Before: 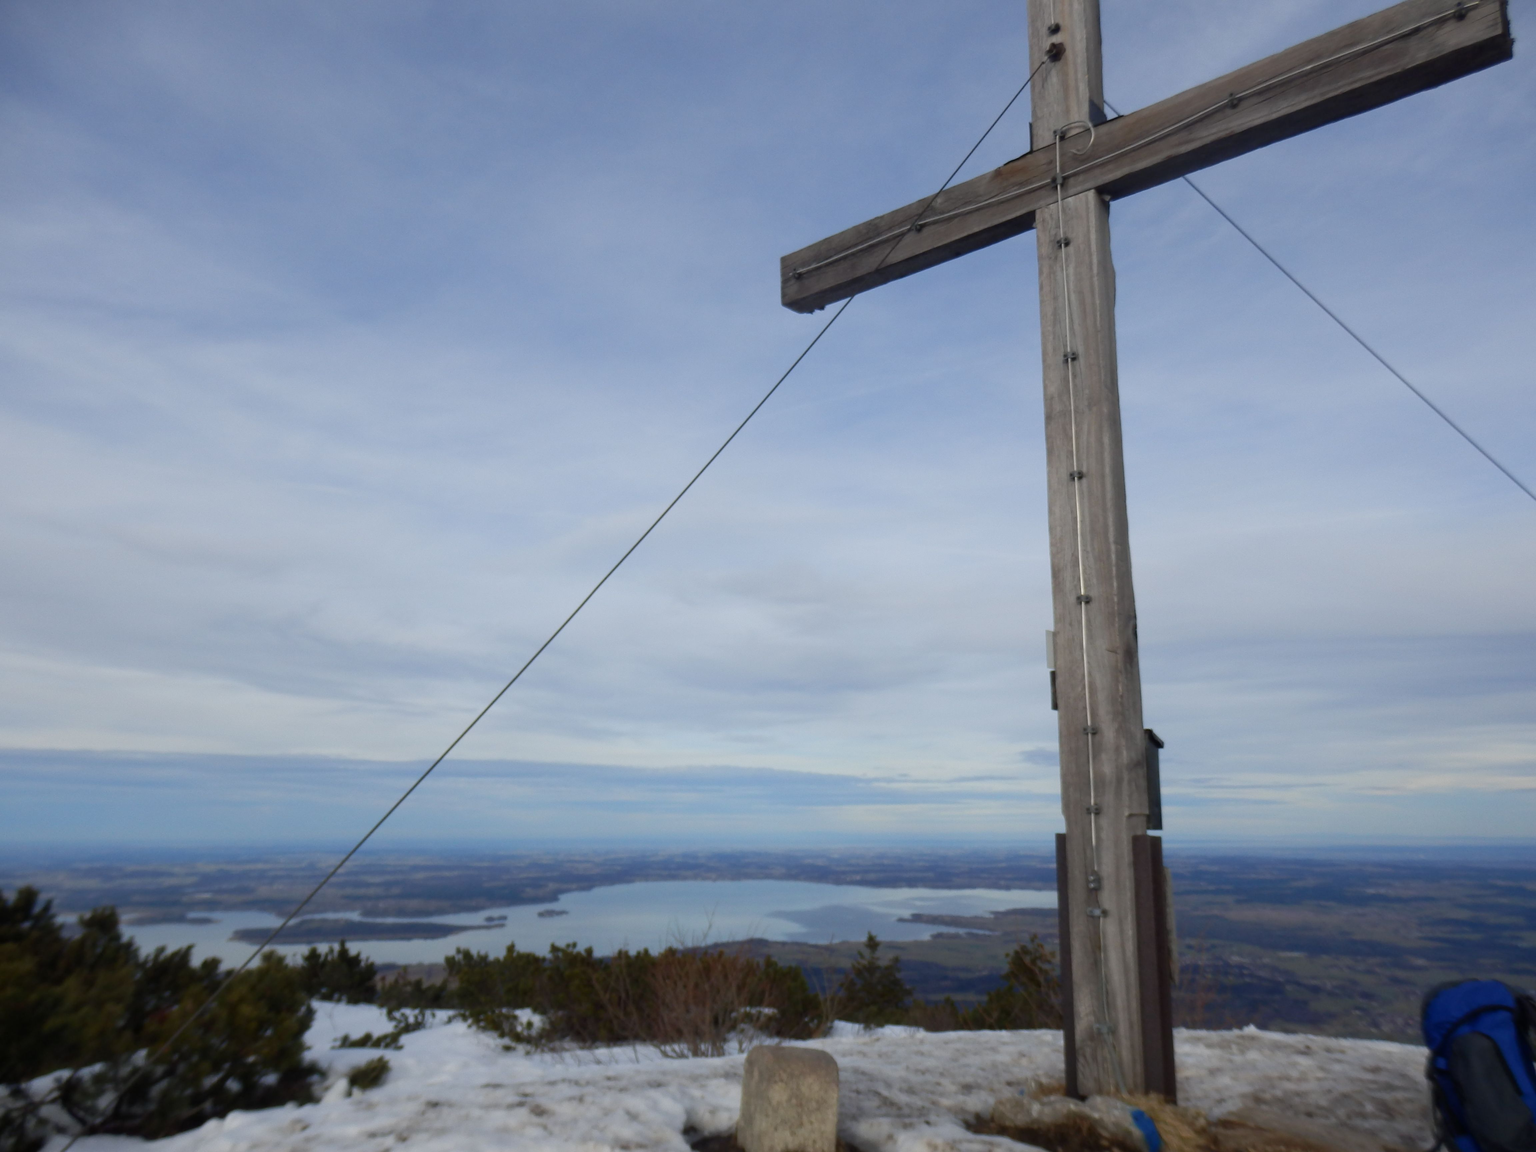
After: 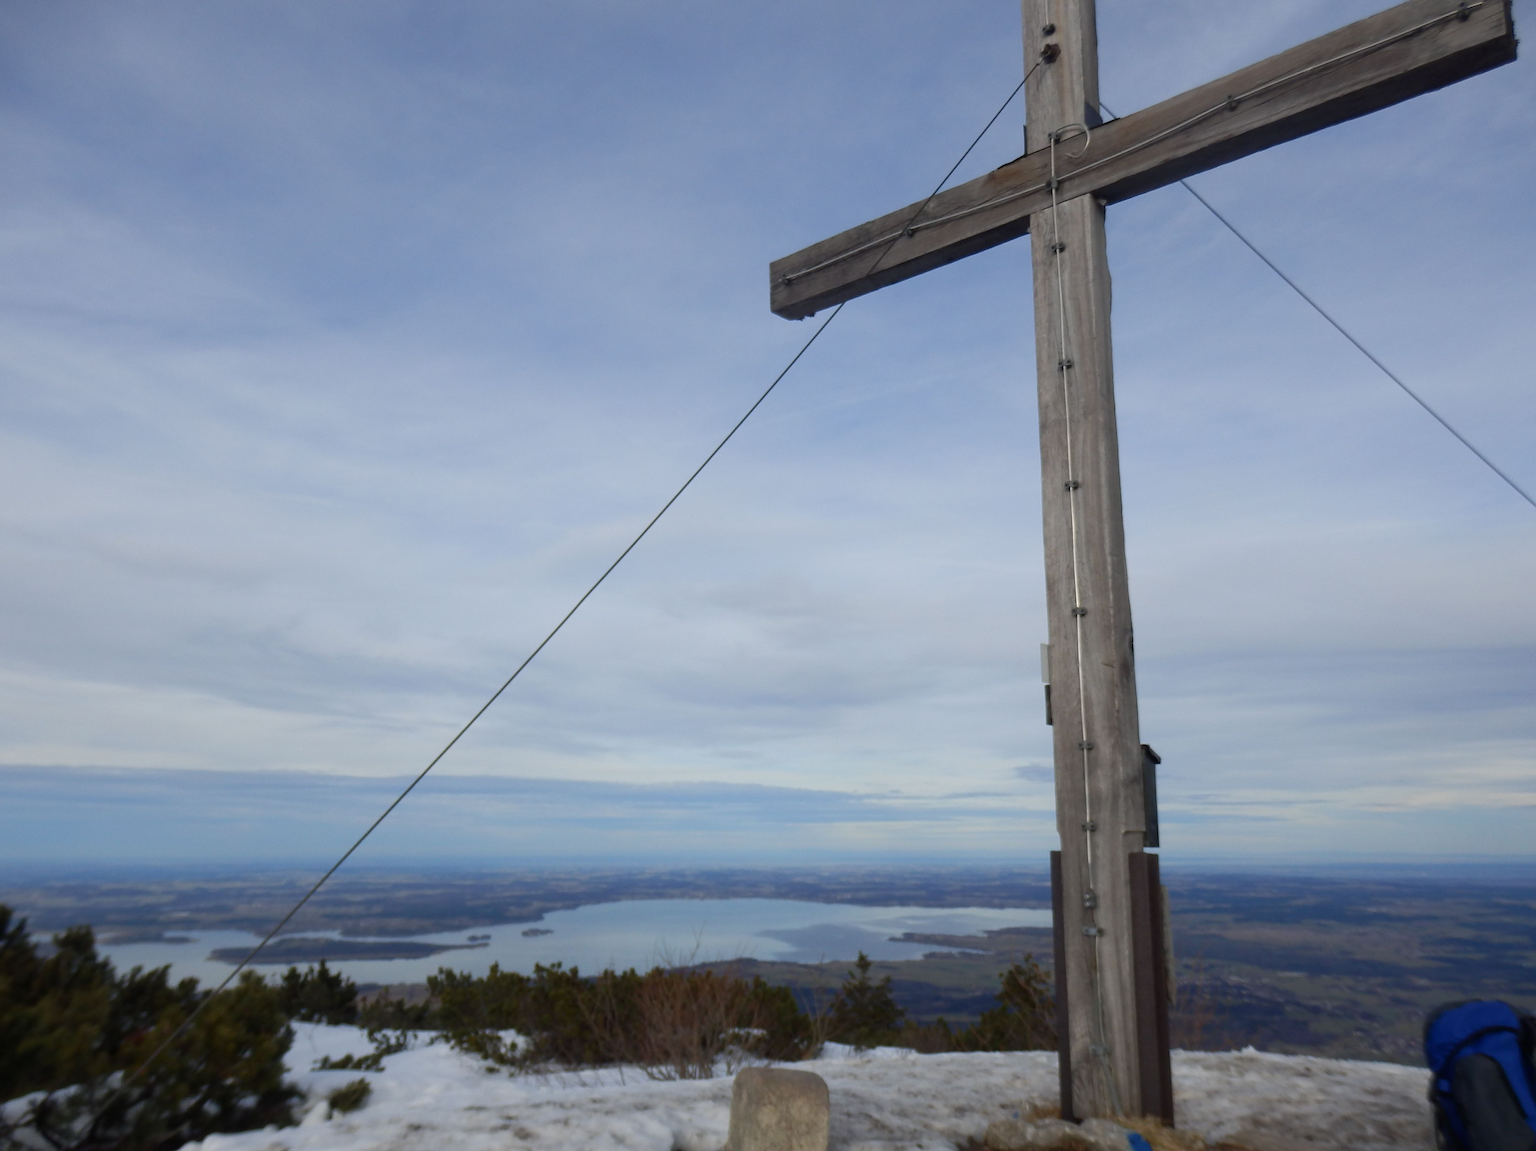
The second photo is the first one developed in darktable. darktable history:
sharpen: on, module defaults
crop: left 1.743%, right 0.268%, bottom 2.011%
